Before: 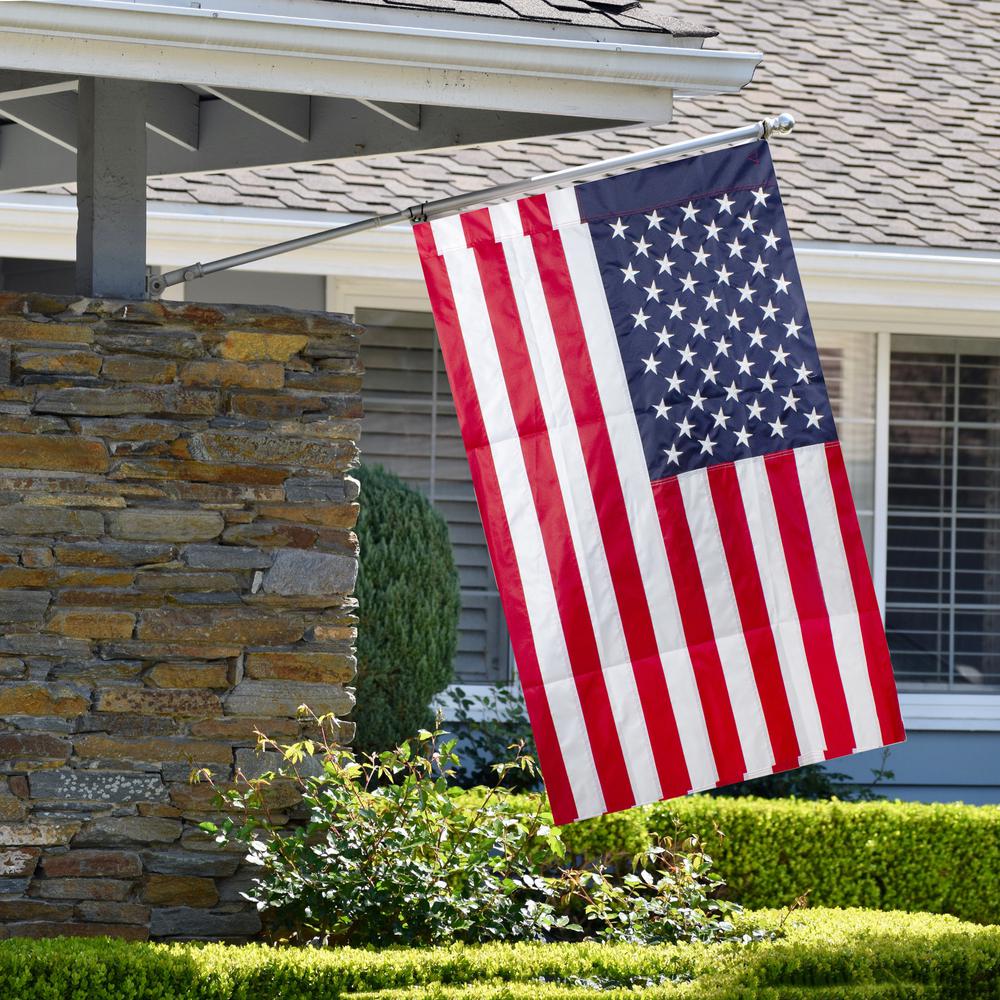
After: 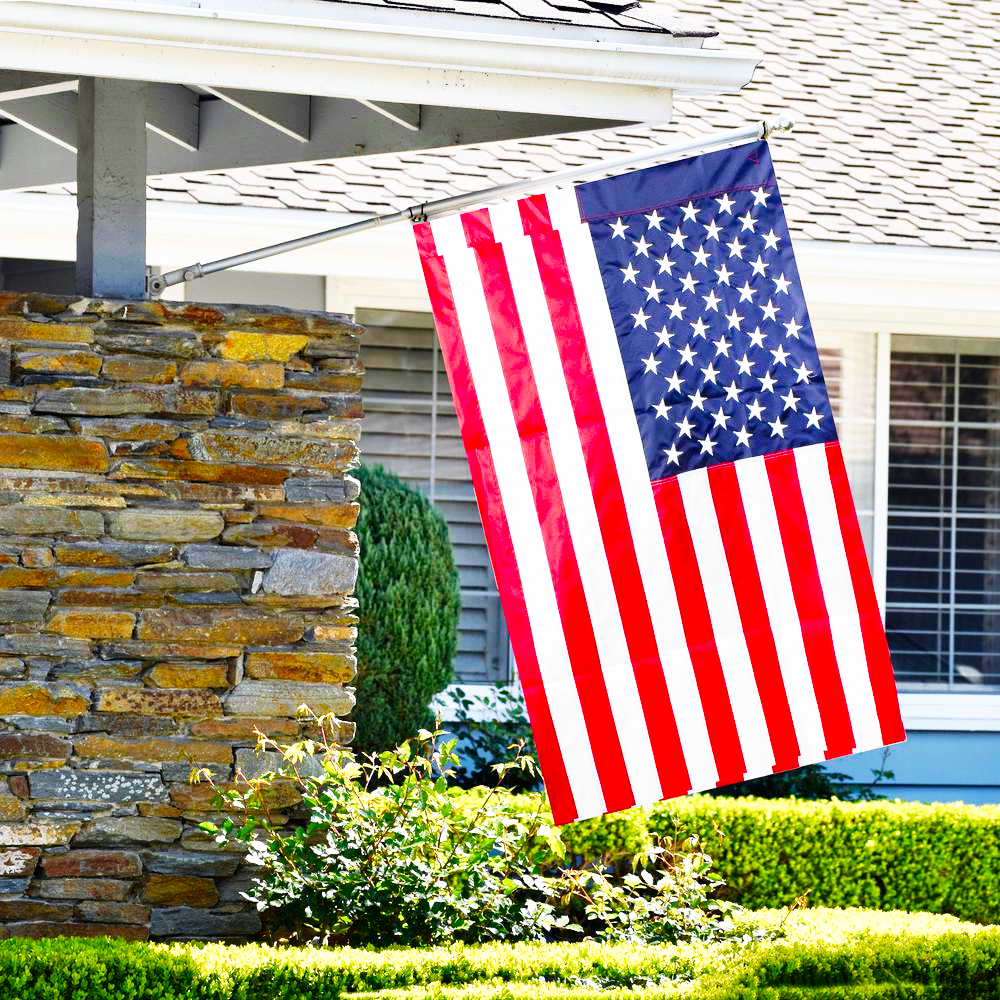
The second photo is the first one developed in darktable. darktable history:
color balance rgb: linear chroma grading › shadows 19.44%, linear chroma grading › highlights 3.42%, linear chroma grading › mid-tones 10.16%
base curve: curves: ch0 [(0, 0) (0.007, 0.004) (0.027, 0.03) (0.046, 0.07) (0.207, 0.54) (0.442, 0.872) (0.673, 0.972) (1, 1)], preserve colors none
